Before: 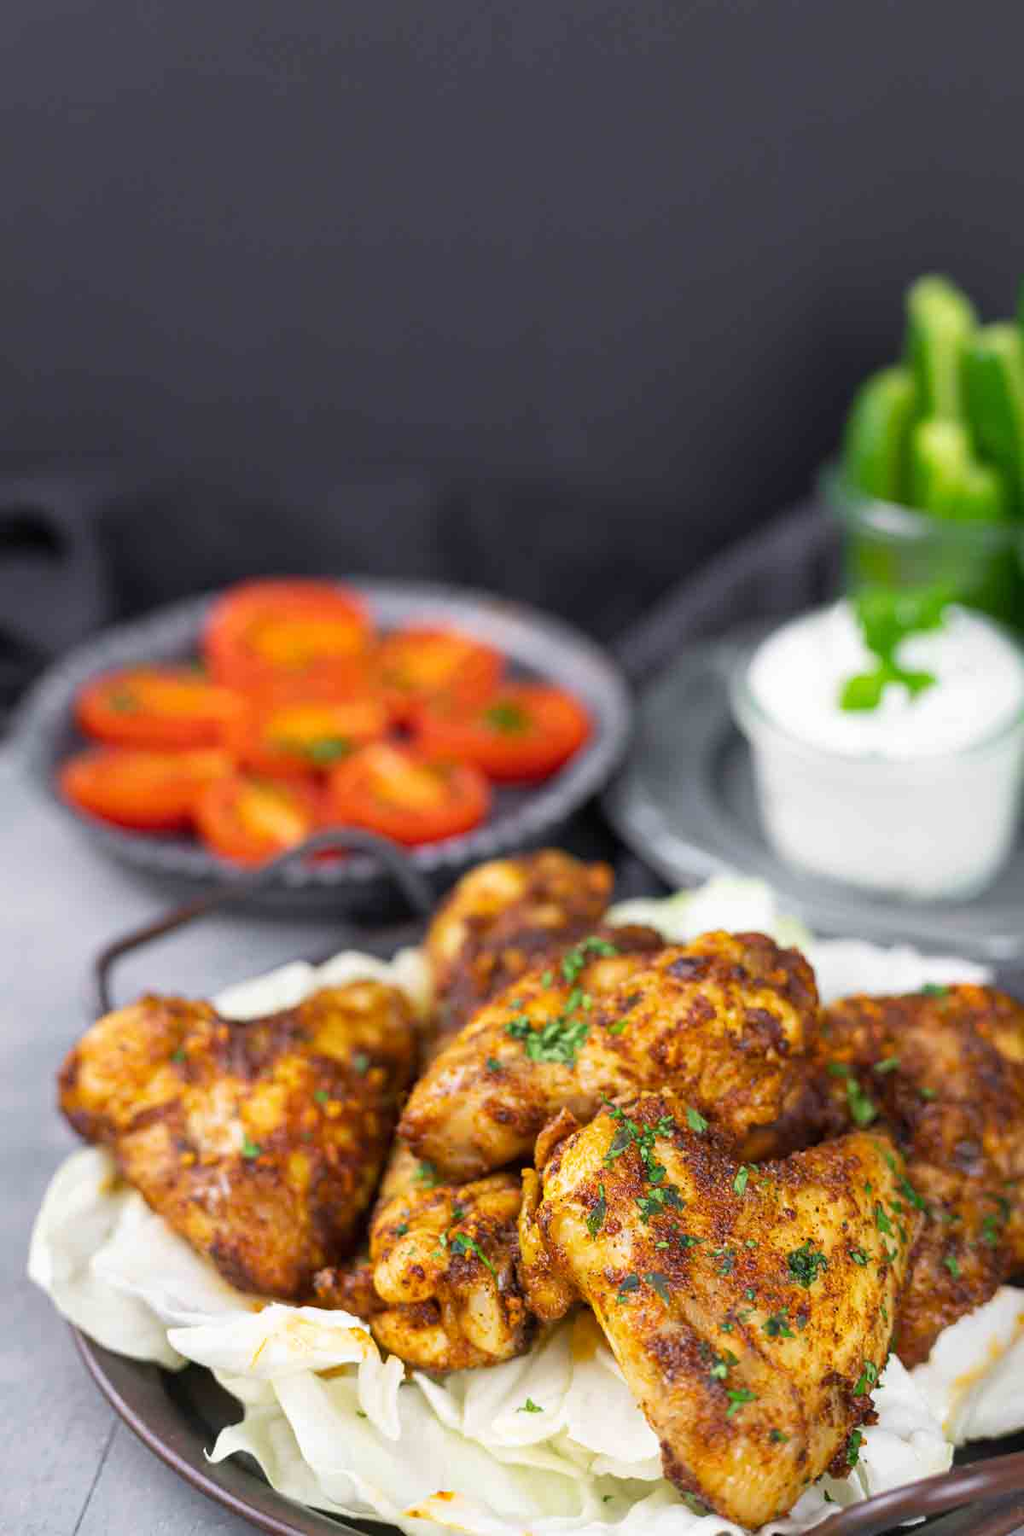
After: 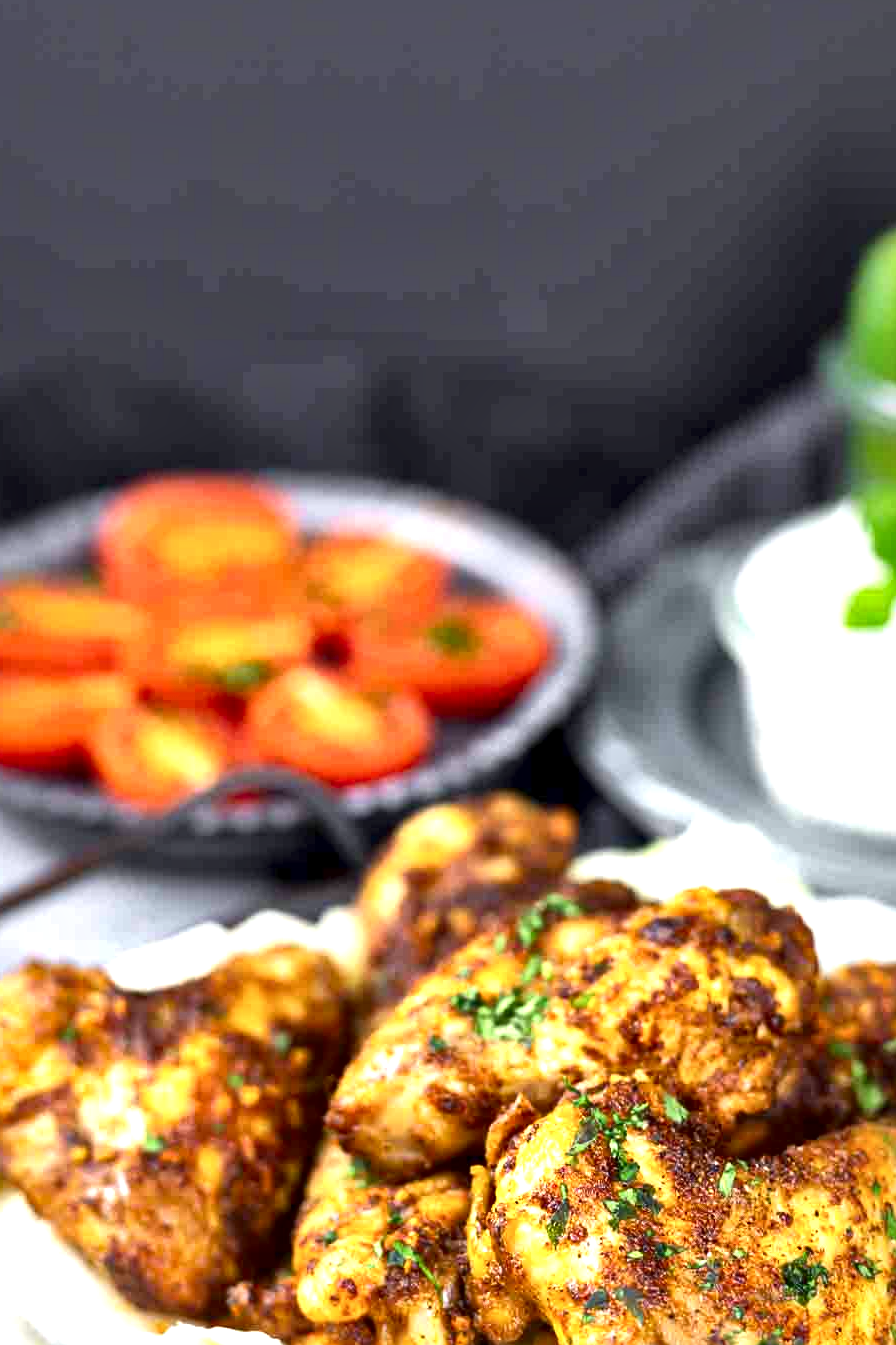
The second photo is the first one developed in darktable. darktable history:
white balance: red 0.978, blue 0.999
local contrast: mode bilateral grid, contrast 44, coarseness 69, detail 214%, midtone range 0.2
exposure: exposure 0.6 EV, compensate highlight preservation false
crop and rotate: left 11.831%, top 11.346%, right 13.429%, bottom 13.899%
